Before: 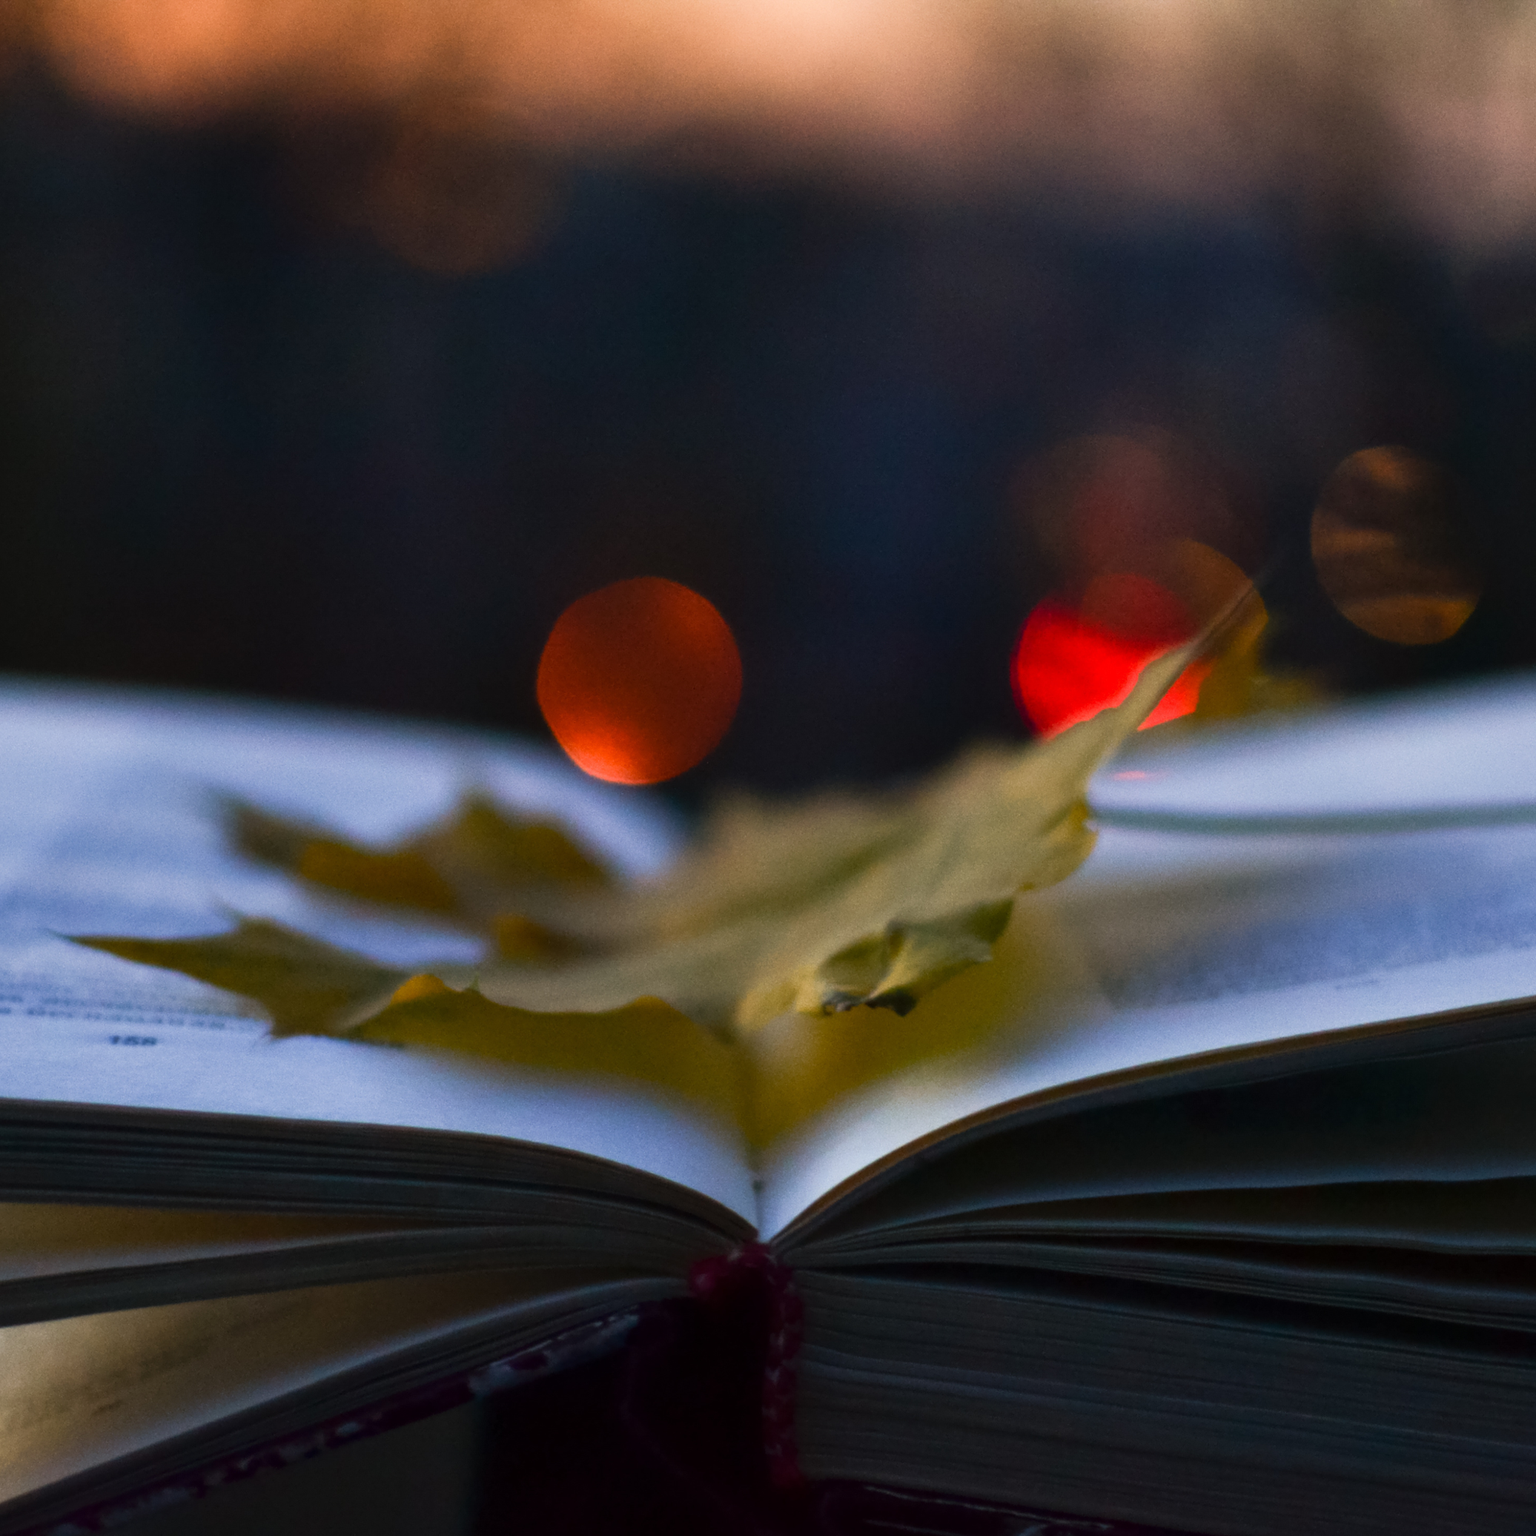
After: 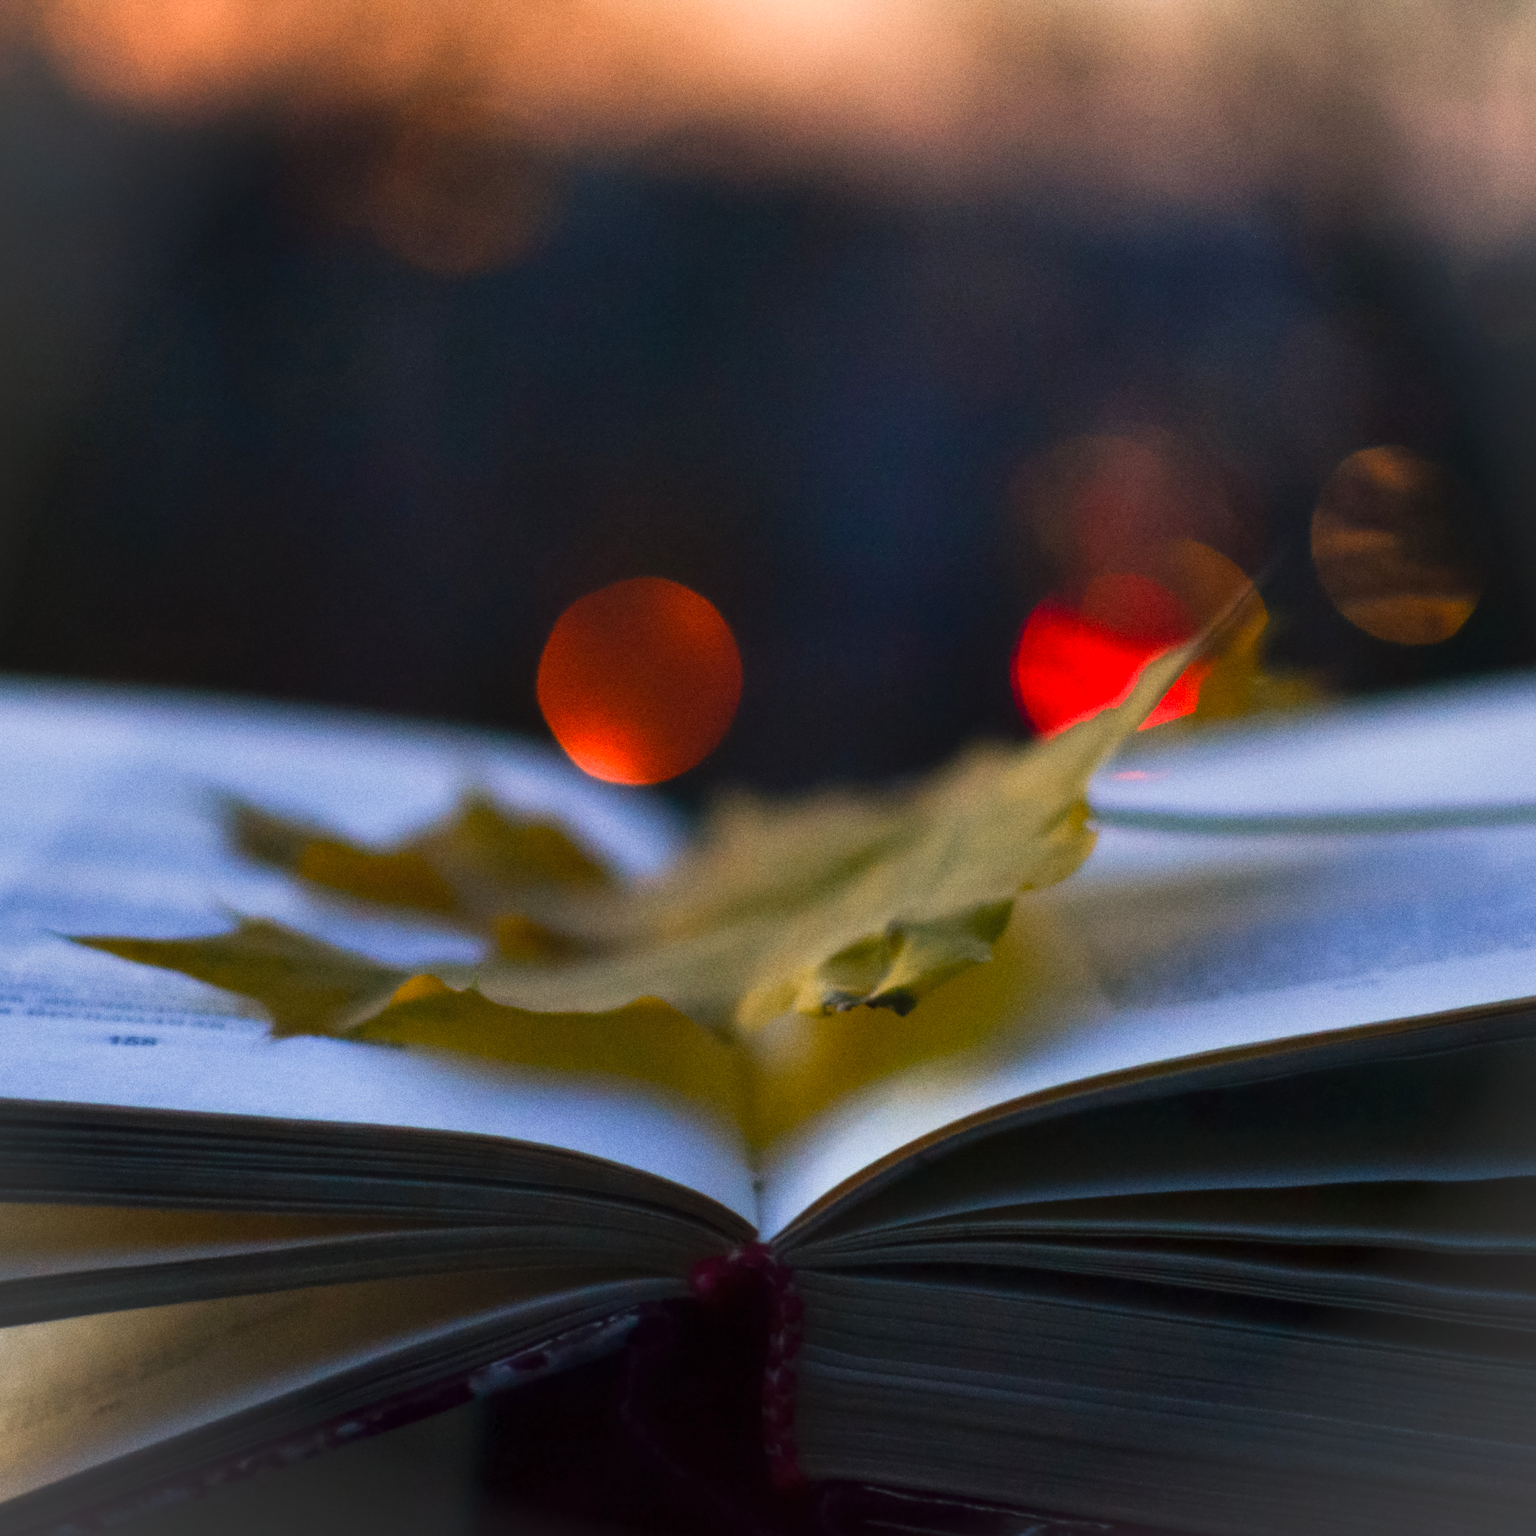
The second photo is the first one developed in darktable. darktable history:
vignetting: fall-off start 100%, brightness 0.05, saturation 0
contrast brightness saturation: contrast 0.03, brightness 0.06, saturation 0.13
grain: coarseness 0.09 ISO
